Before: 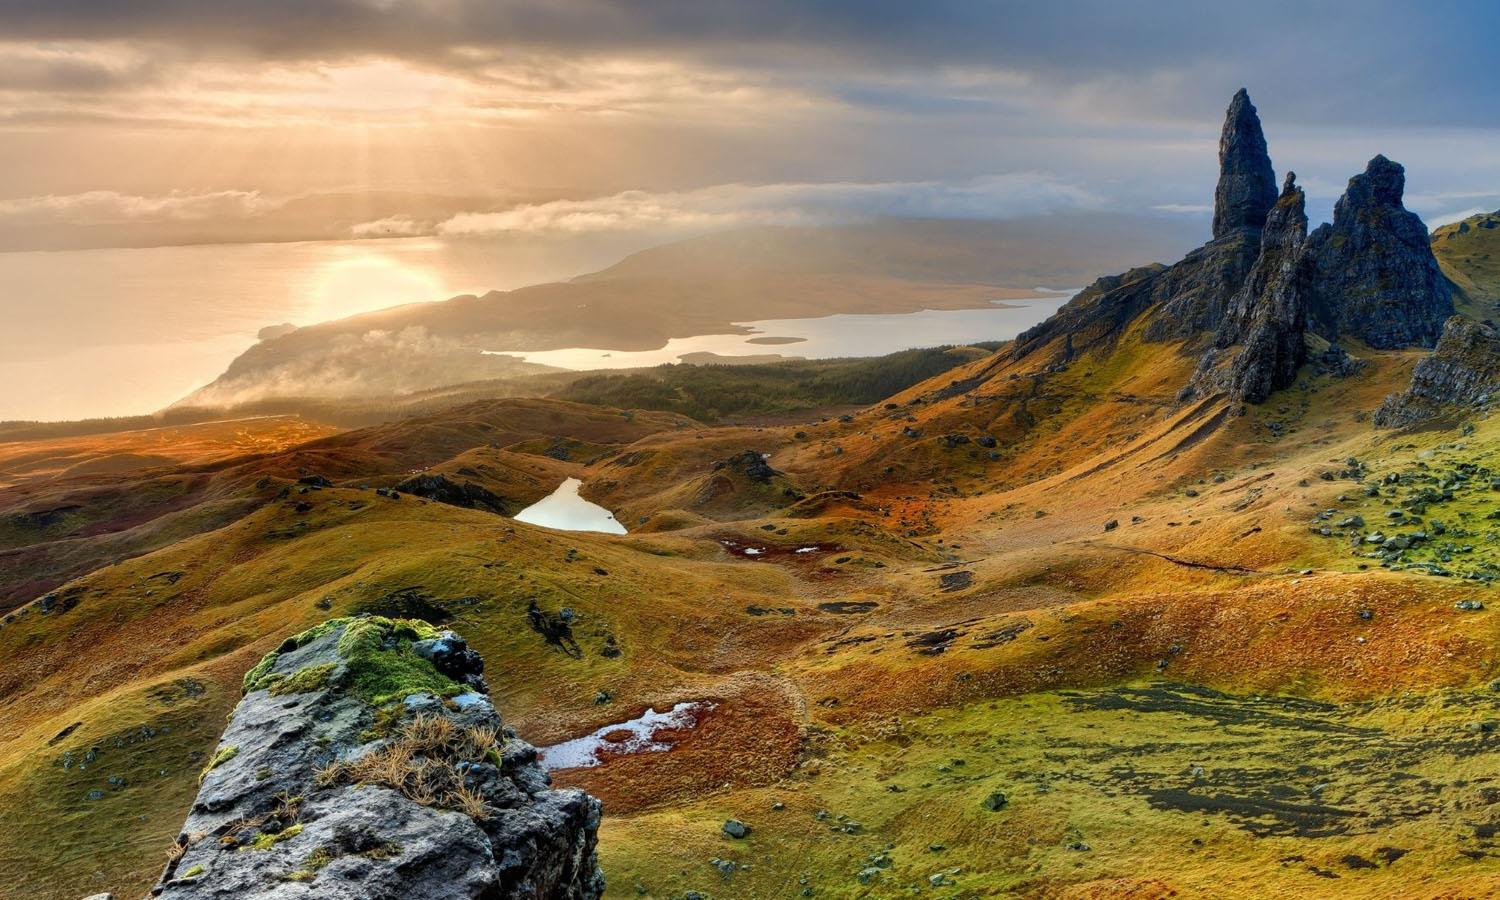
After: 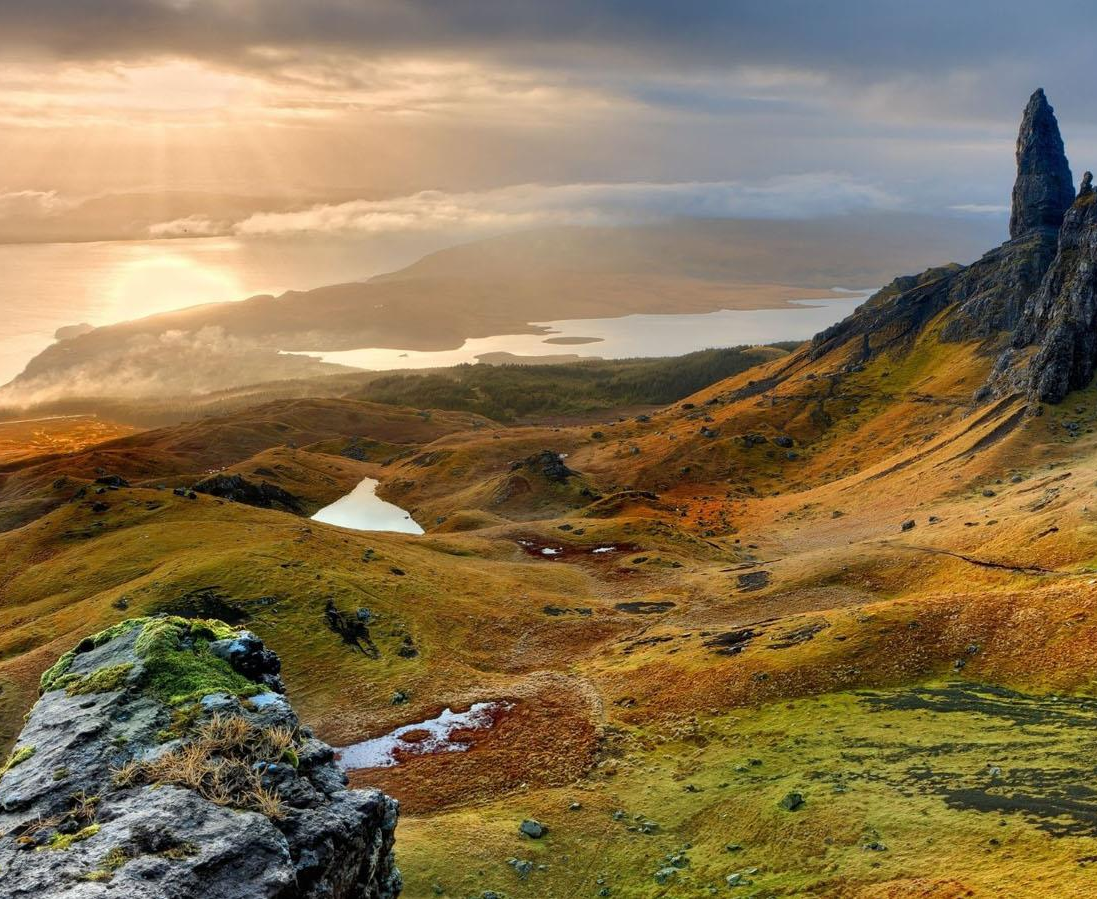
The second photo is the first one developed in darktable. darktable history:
crop: left 13.545%, top 0%, right 13.282%
